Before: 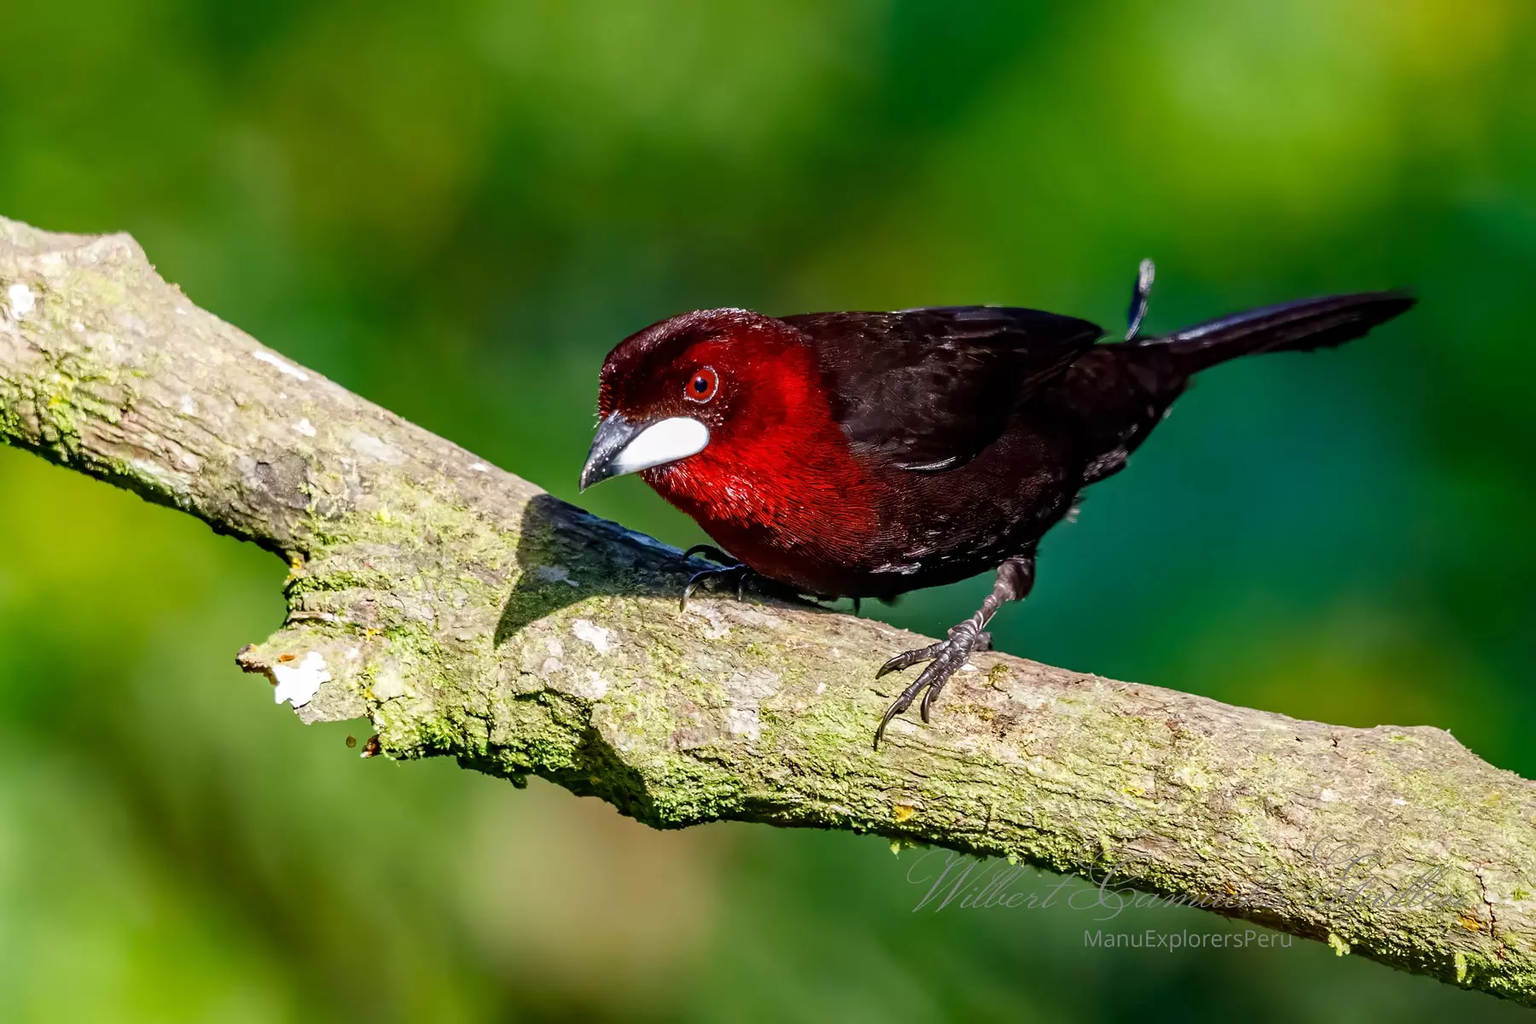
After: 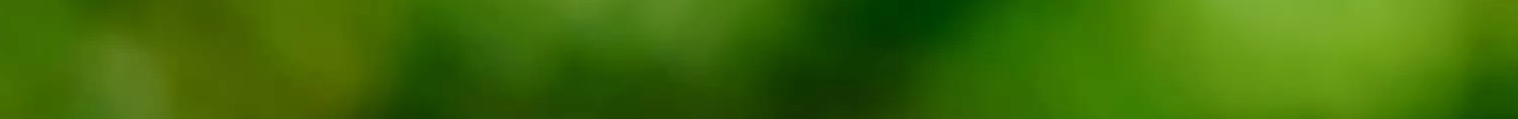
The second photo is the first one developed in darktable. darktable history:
crop and rotate: left 9.644%, top 9.491%, right 6.021%, bottom 80.509%
filmic rgb: black relative exposure -7.5 EV, white relative exposure 5 EV, hardness 3.31, contrast 1.3, contrast in shadows safe
